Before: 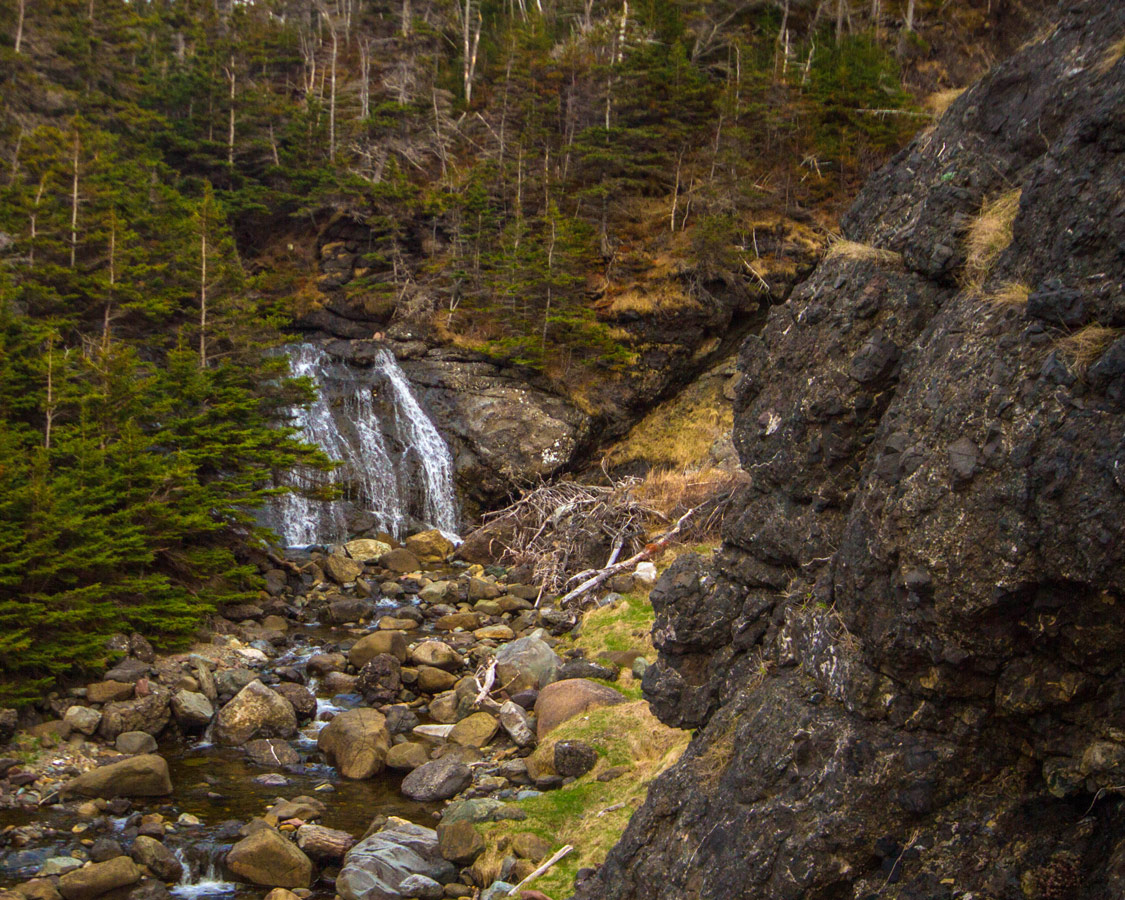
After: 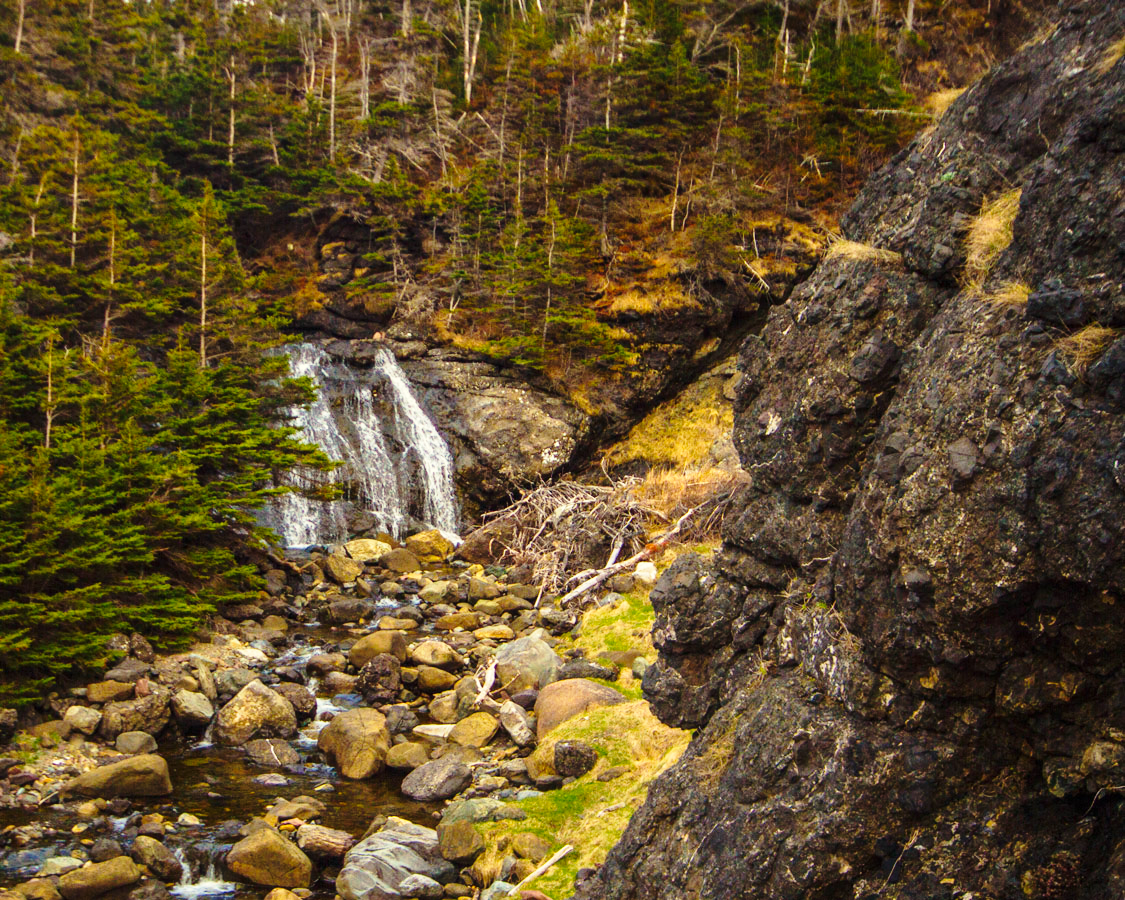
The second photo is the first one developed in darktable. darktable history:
base curve: curves: ch0 [(0, 0) (0.028, 0.03) (0.121, 0.232) (0.46, 0.748) (0.859, 0.968) (1, 1)], preserve colors none
color balance rgb: highlights gain › chroma 8.115%, highlights gain › hue 86.25°, perceptual saturation grading › global saturation 0.612%
